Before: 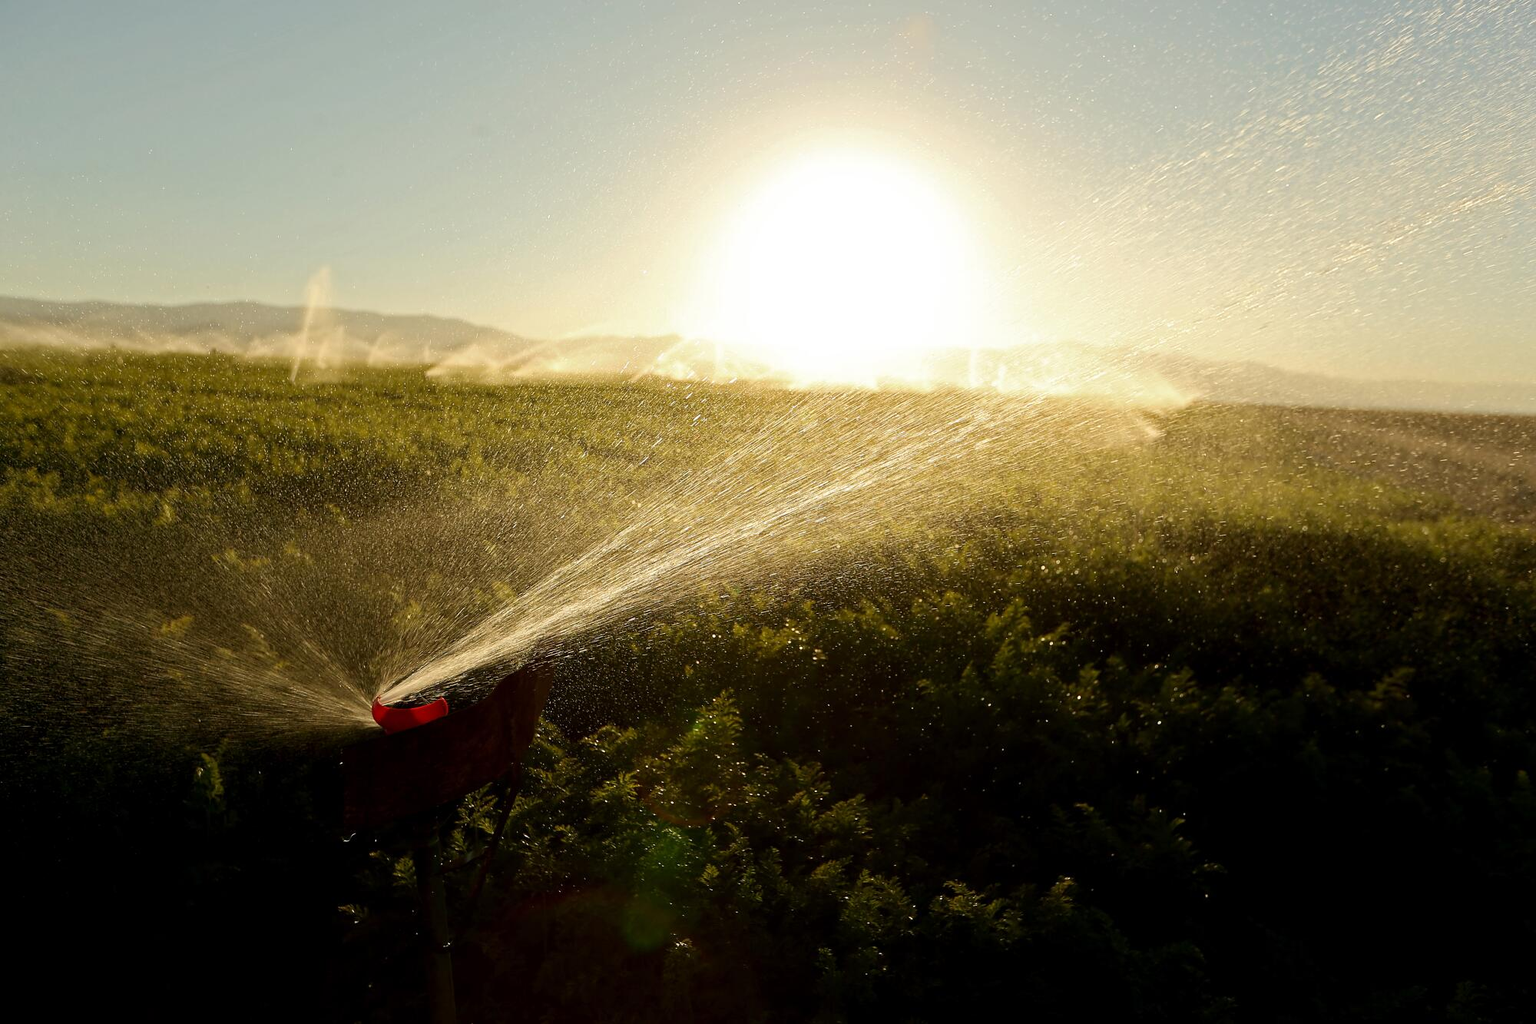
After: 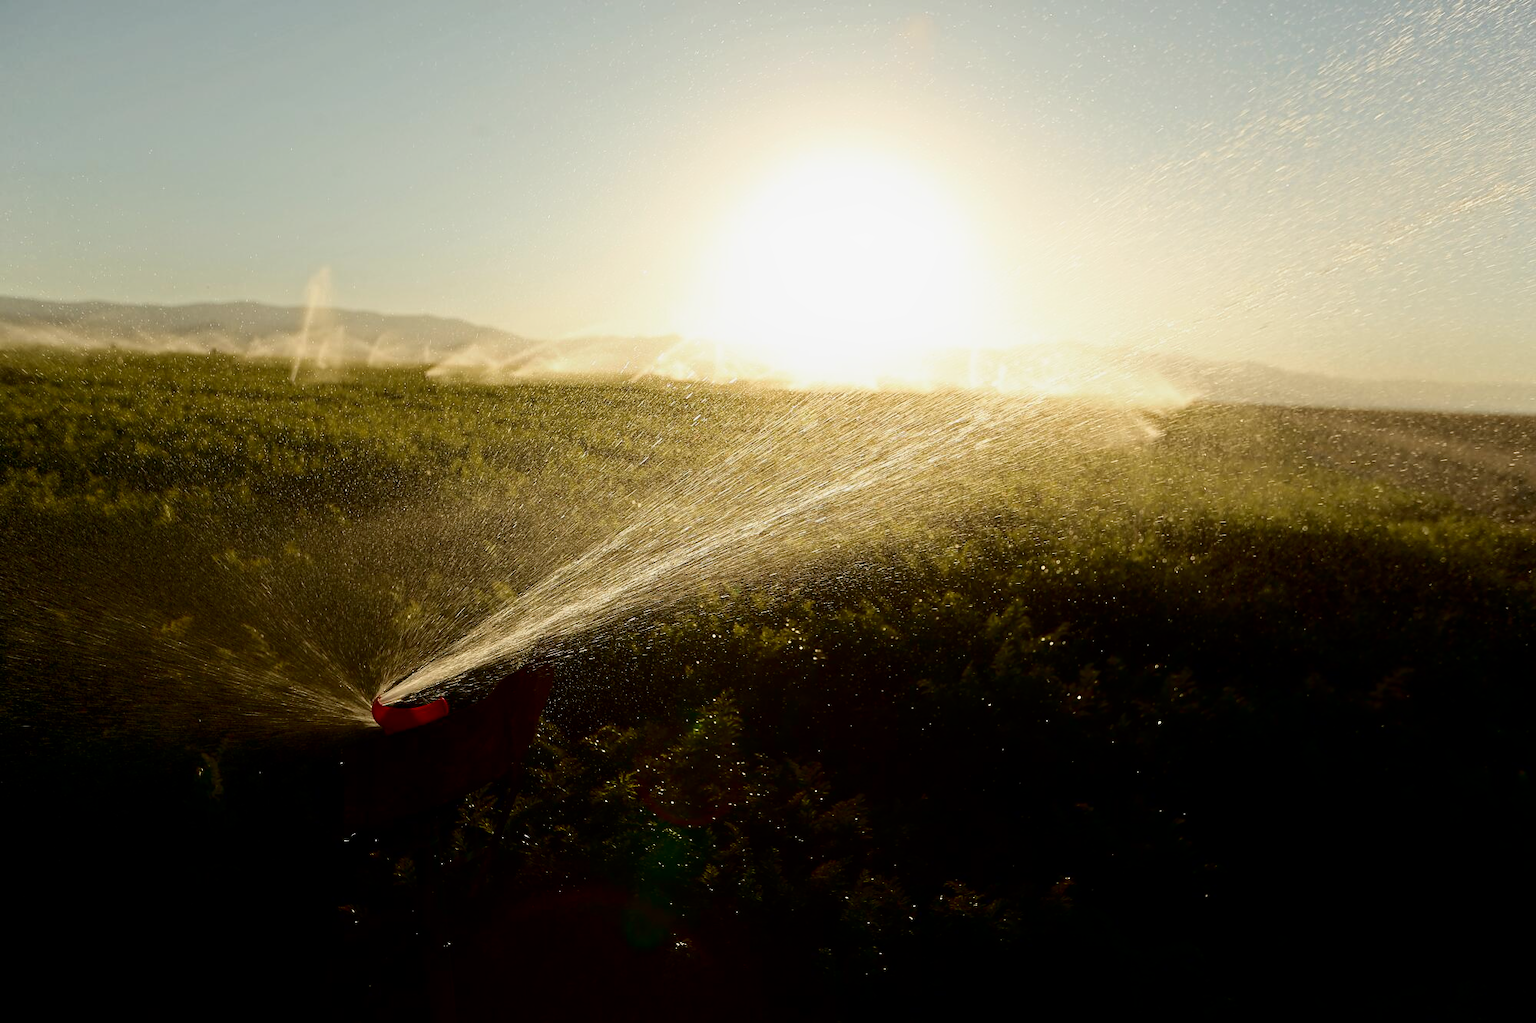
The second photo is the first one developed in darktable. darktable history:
exposure: exposure -0.26 EV, compensate highlight preservation false
shadows and highlights: shadows -63.1, white point adjustment -5.05, highlights 61.98
